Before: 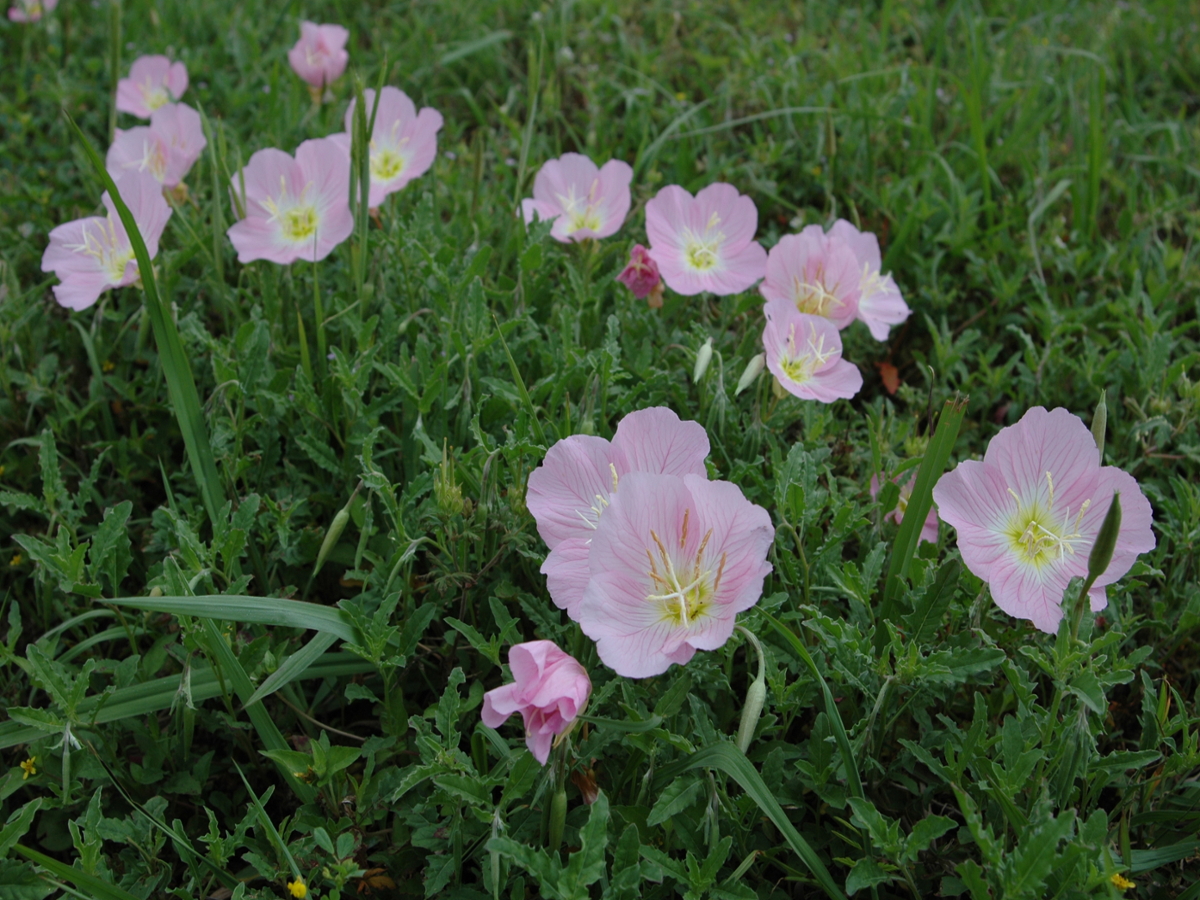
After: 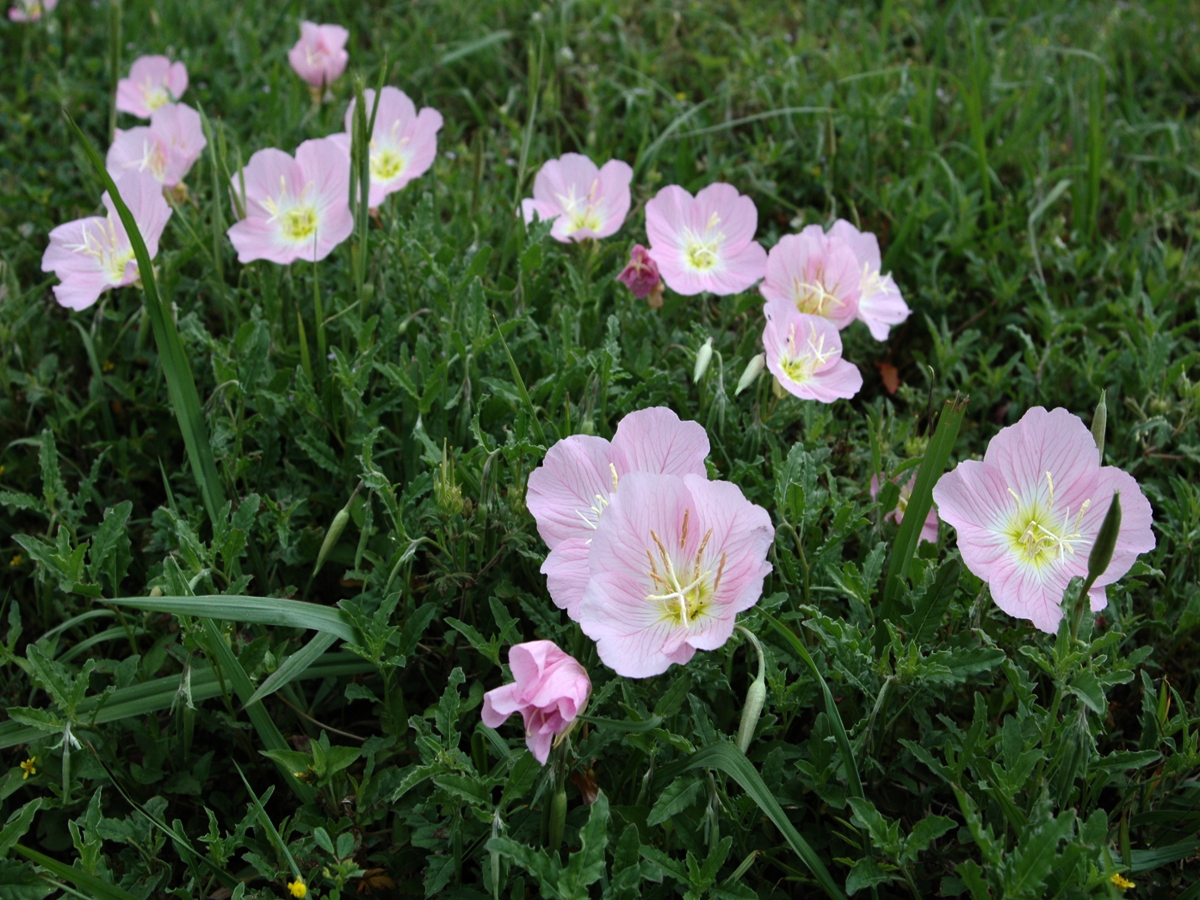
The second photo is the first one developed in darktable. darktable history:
tone equalizer: -8 EV -0.712 EV, -7 EV -0.725 EV, -6 EV -0.565 EV, -5 EV -0.37 EV, -3 EV 0.381 EV, -2 EV 0.6 EV, -1 EV 0.68 EV, +0 EV 0.761 EV, edges refinement/feathering 500, mask exposure compensation -1.57 EV, preserve details no
